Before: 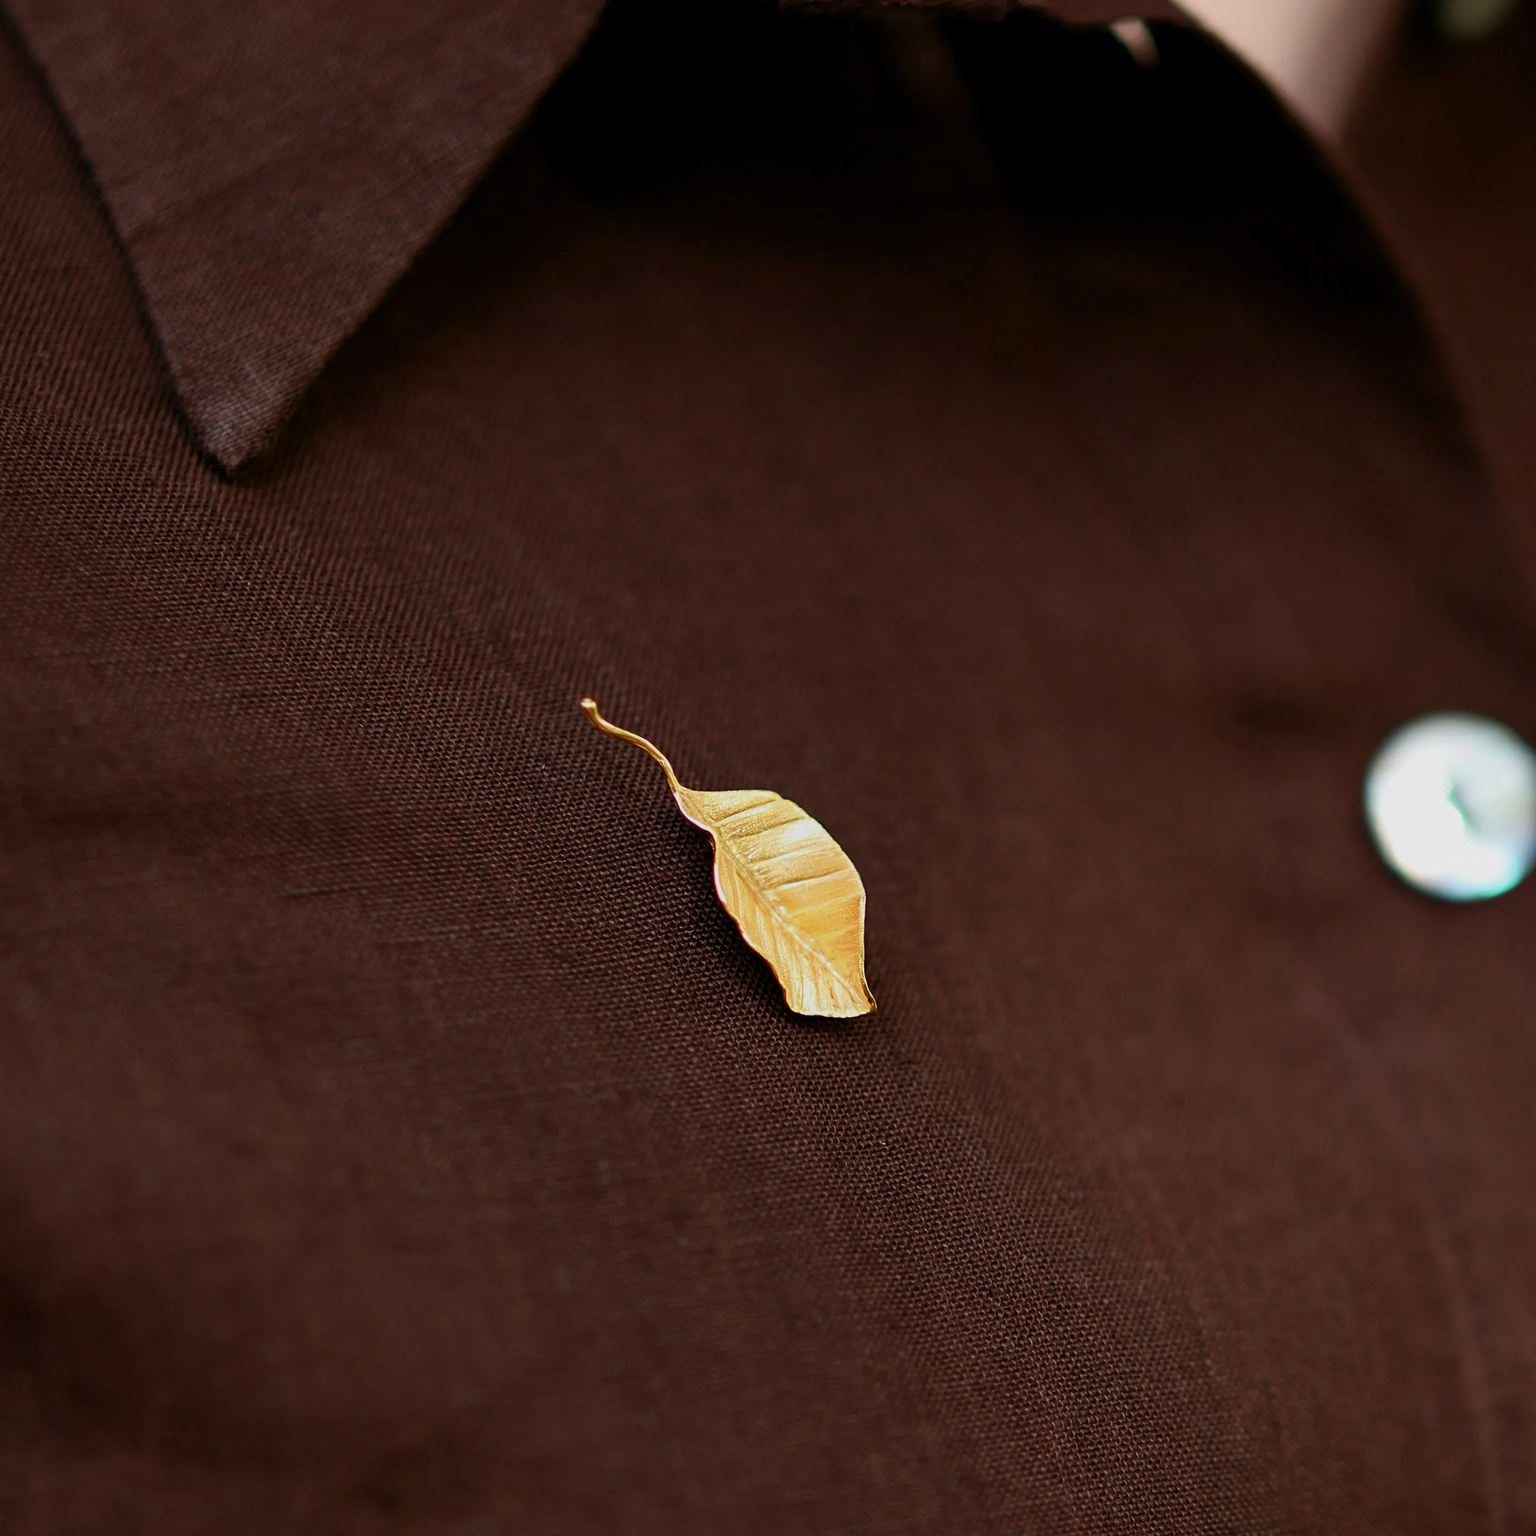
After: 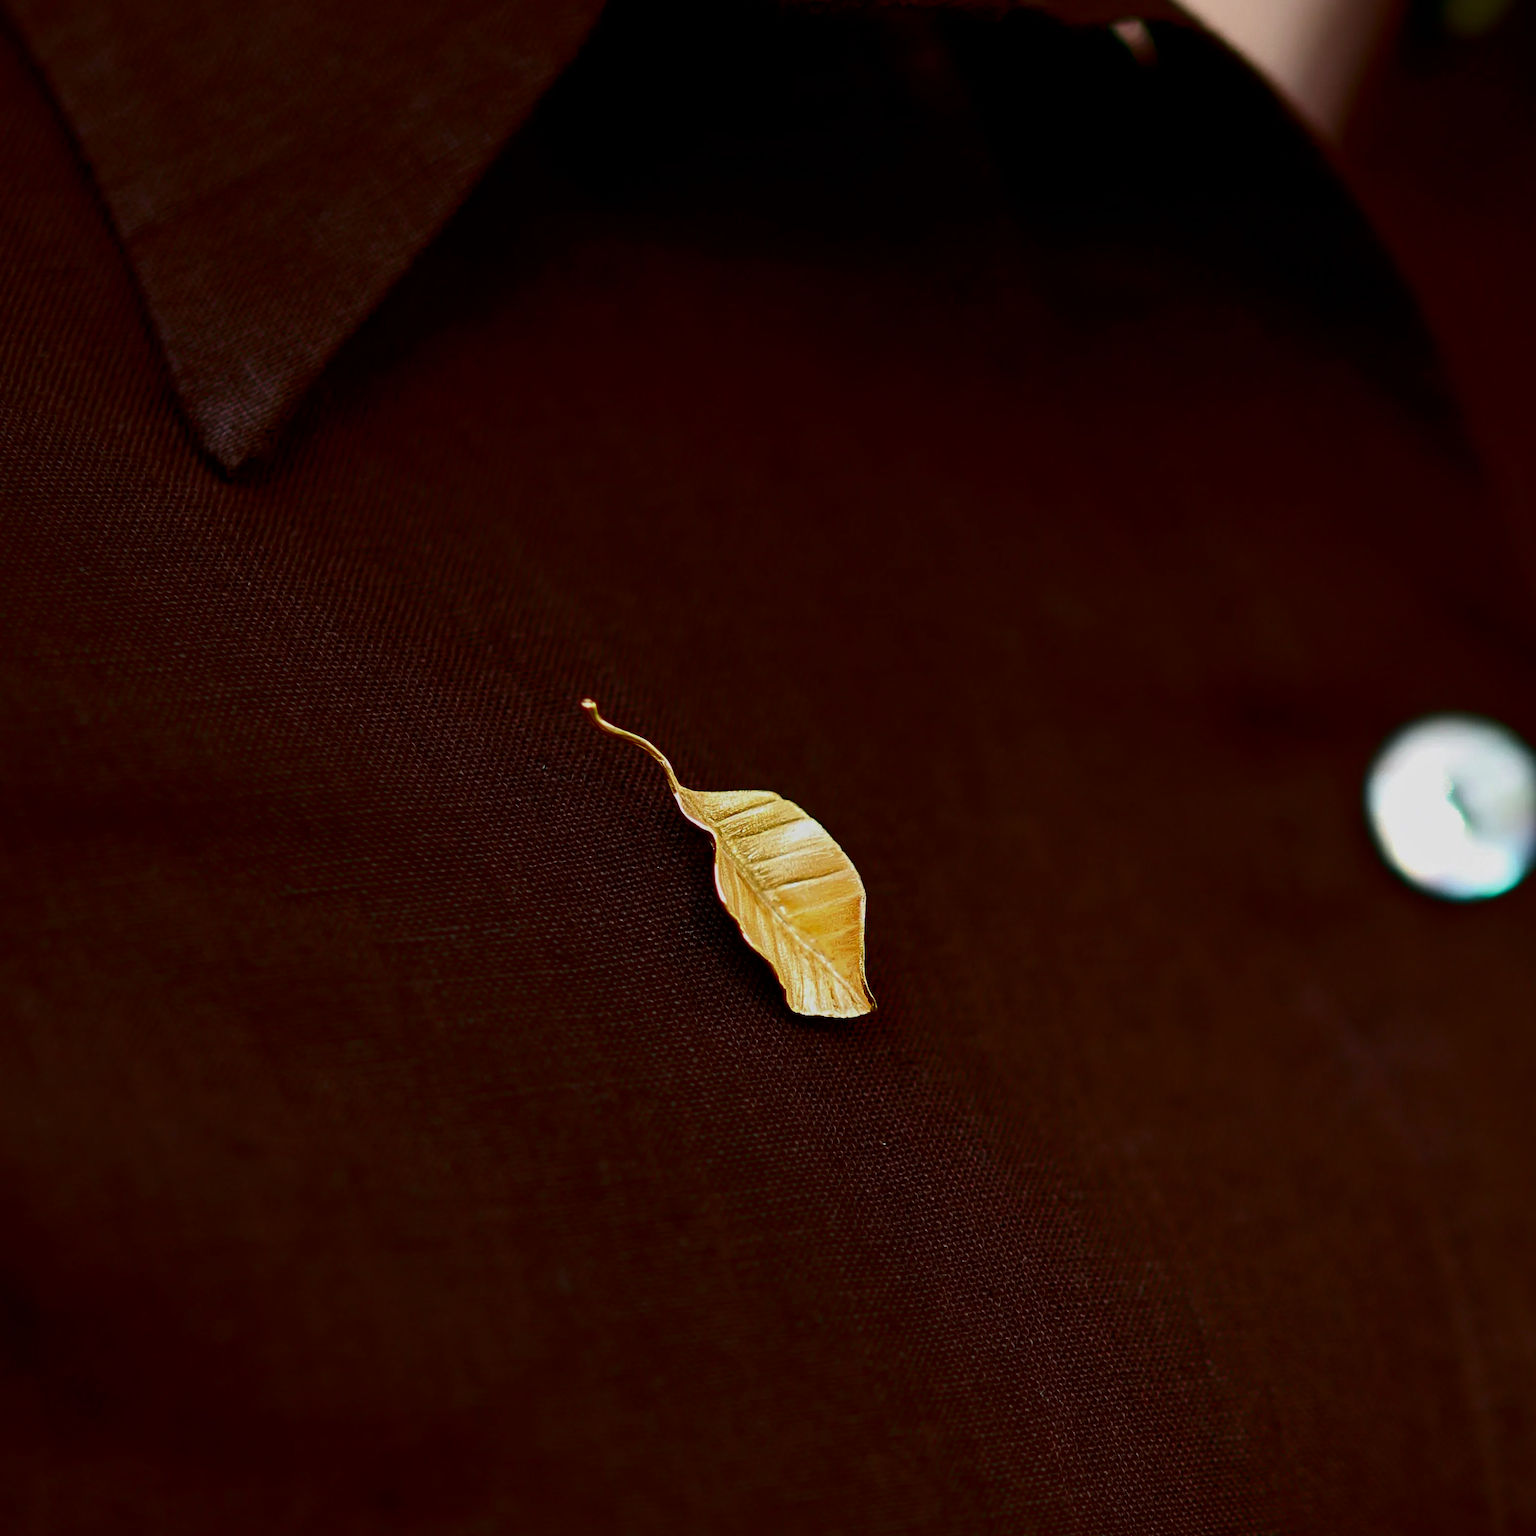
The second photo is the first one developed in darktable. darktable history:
tone equalizer: on, module defaults
contrast brightness saturation: contrast 0.1, brightness -0.26, saturation 0.14
